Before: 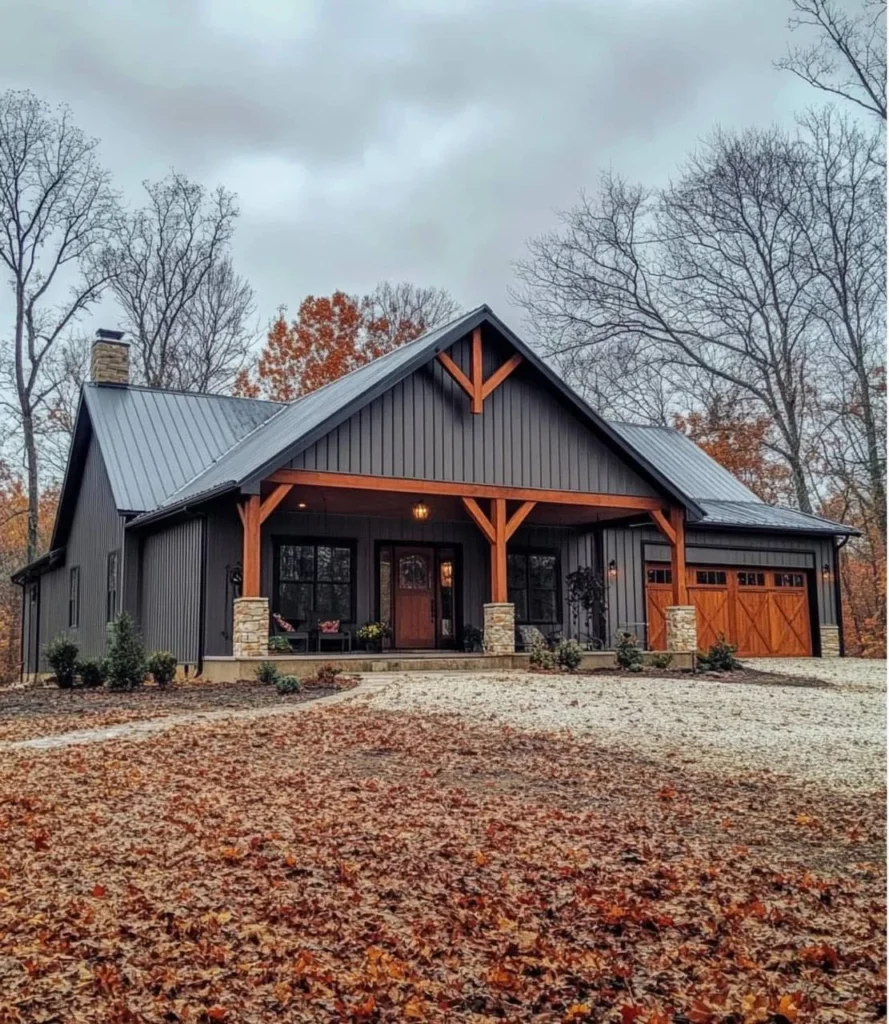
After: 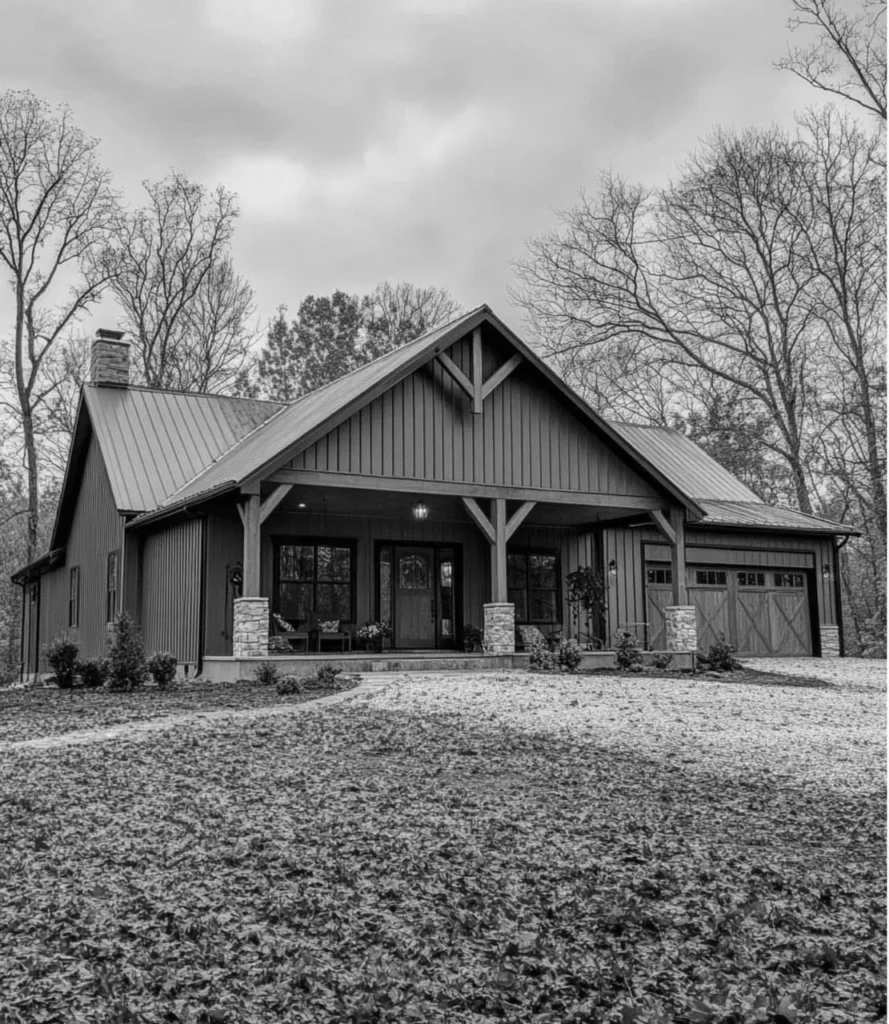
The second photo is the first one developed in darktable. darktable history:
white balance: red 1, blue 1
color correction: highlights a* 6.27, highlights b* 8.19, shadows a* 5.94, shadows b* 7.23, saturation 0.9
monochrome: on, module defaults
